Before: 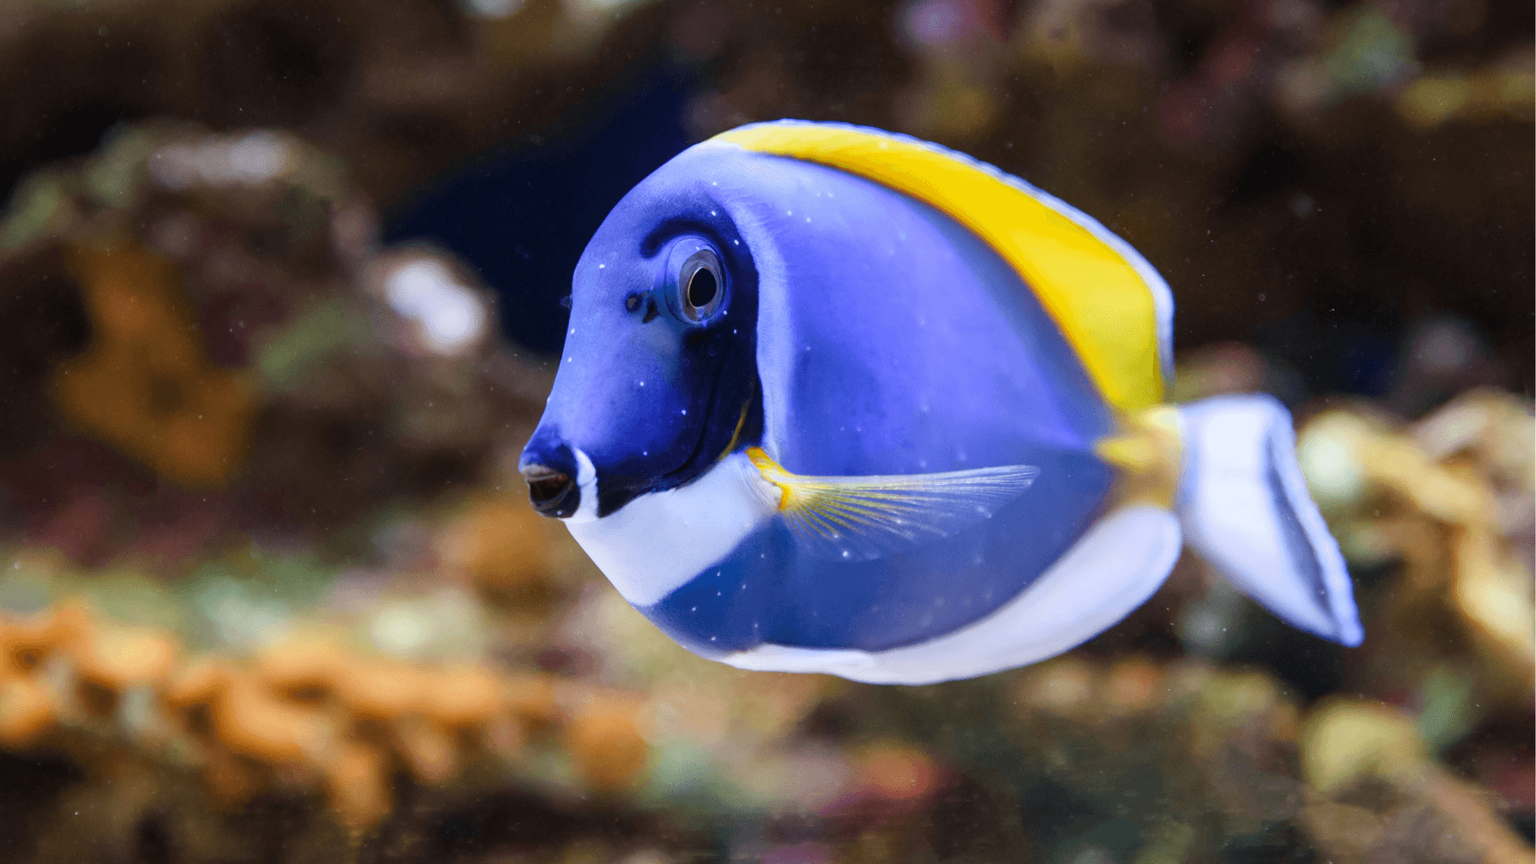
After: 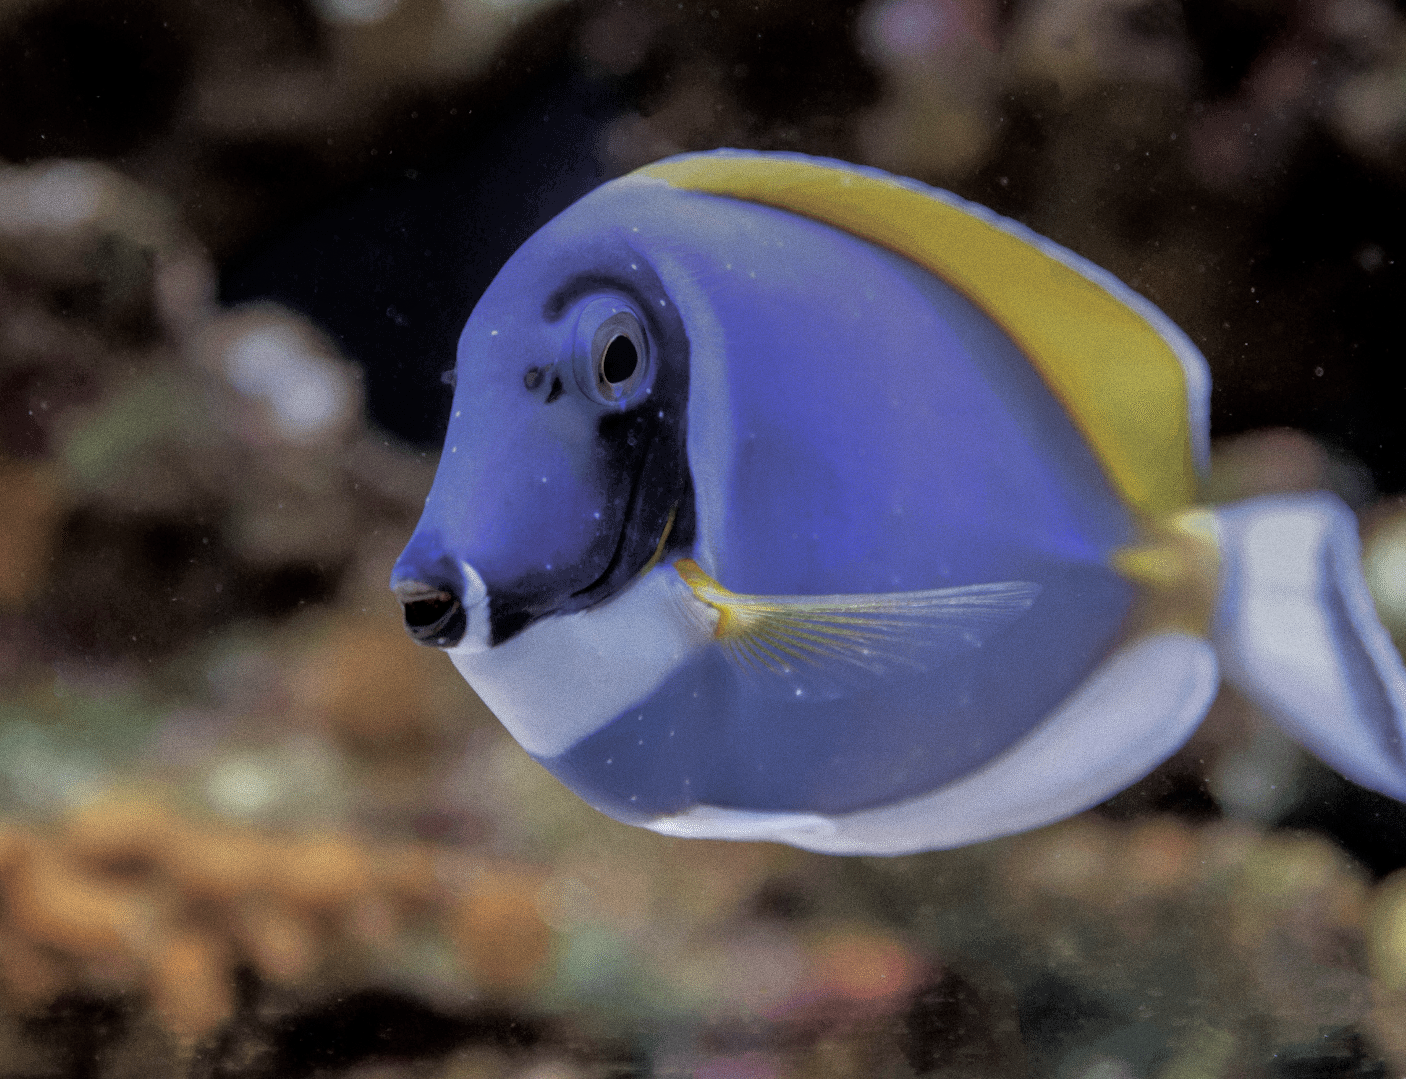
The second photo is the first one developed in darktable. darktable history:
exposure: black level correction 0.009, exposure 0.119 EV, compensate highlight preservation false
crop: left 13.443%, right 13.31%
graduated density: rotation -0.352°, offset 57.64
base curve: curves: ch0 [(0, 0) (0.826, 0.587) (1, 1)]
grain: coarseness 0.09 ISO
split-toning: shadows › hue 36°, shadows › saturation 0.05, highlights › hue 10.8°, highlights › saturation 0.15, compress 40%
tone equalizer: -7 EV 0.15 EV, -6 EV 0.6 EV, -5 EV 1.15 EV, -4 EV 1.33 EV, -3 EV 1.15 EV, -2 EV 0.6 EV, -1 EV 0.15 EV, mask exposure compensation -0.5 EV
